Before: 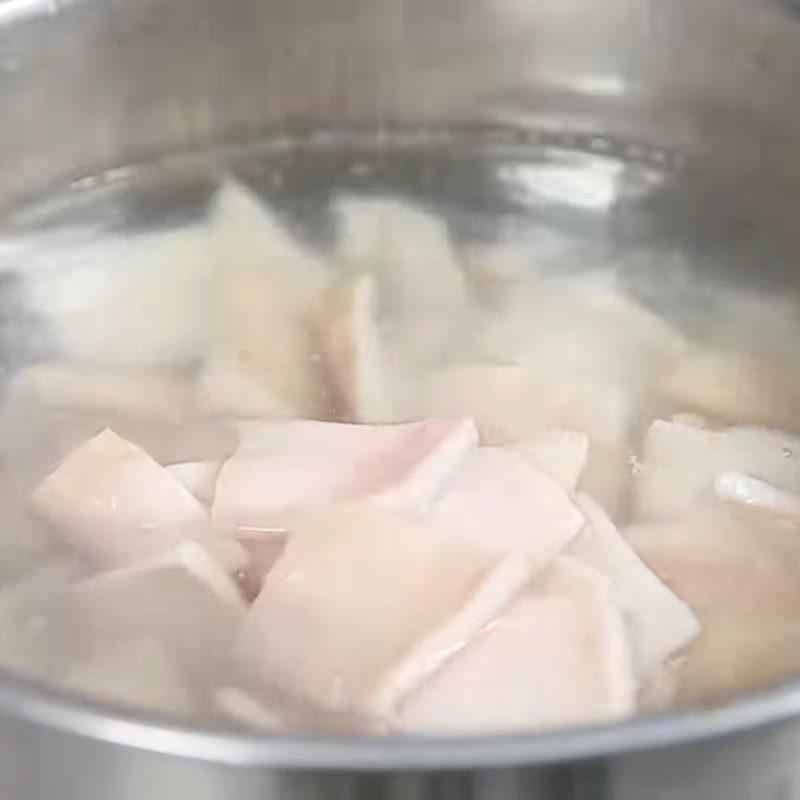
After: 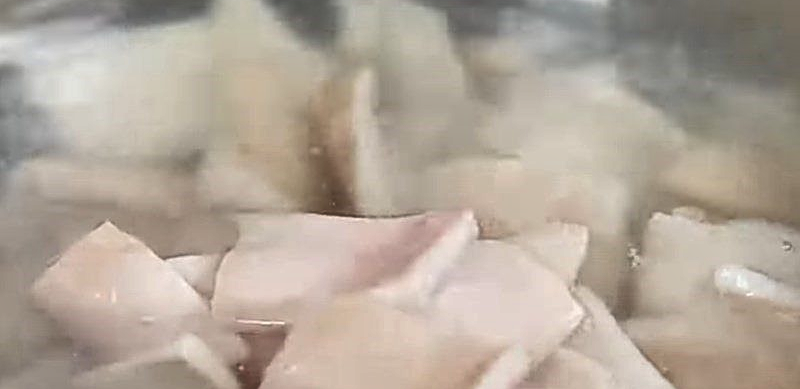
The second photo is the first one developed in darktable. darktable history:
tone equalizer: -7 EV 0.148 EV, -6 EV 0.587 EV, -5 EV 1.18 EV, -4 EV 1.31 EV, -3 EV 1.17 EV, -2 EV 0.6 EV, -1 EV 0.159 EV
sharpen: amount 0.493
shadows and highlights: shadows 76.26, highlights -61.1, soften with gaussian
contrast brightness saturation: contrast 0.067, brightness -0.128, saturation 0.046
crop and rotate: top 25.911%, bottom 25.453%
